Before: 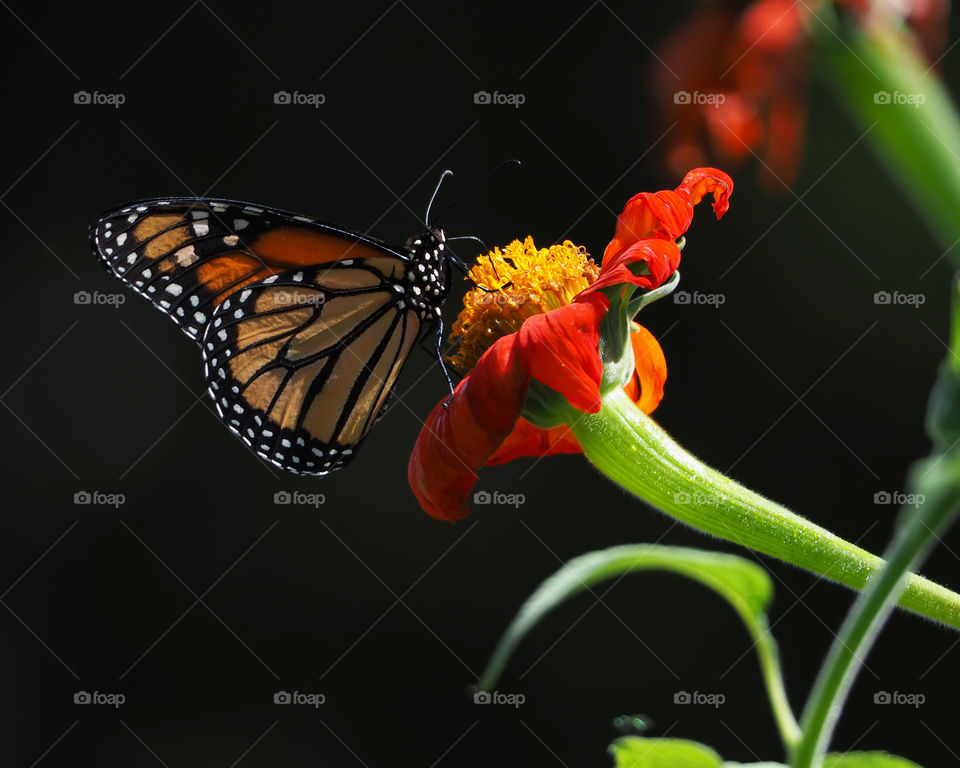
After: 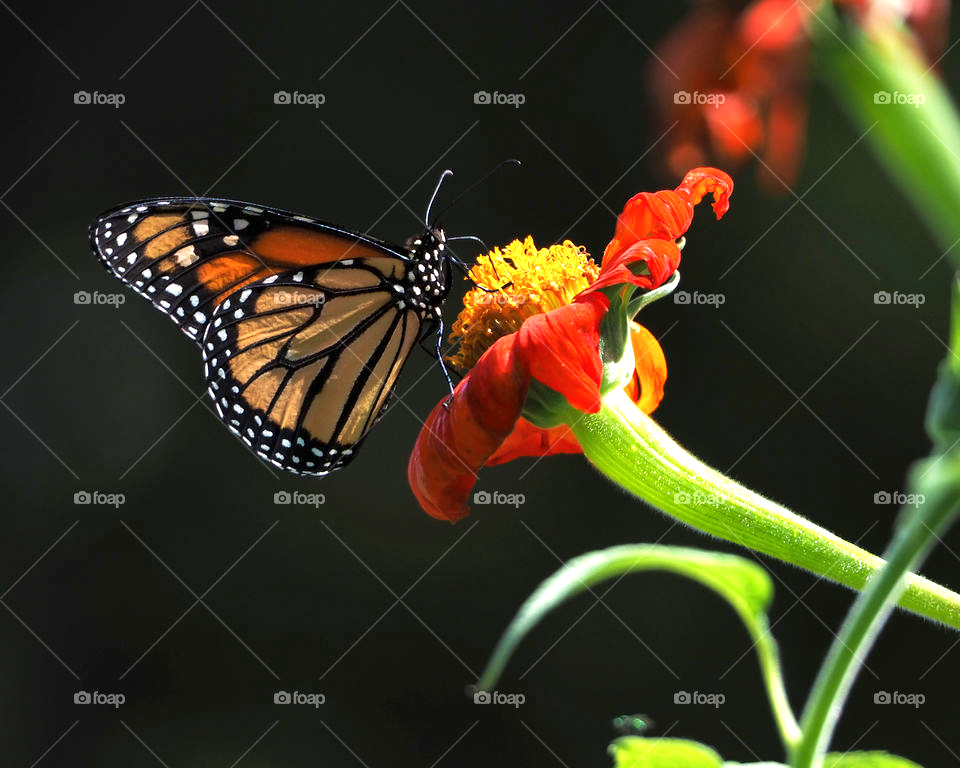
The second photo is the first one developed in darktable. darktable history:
local contrast: mode bilateral grid, contrast 21, coarseness 51, detail 132%, midtone range 0.2
exposure: black level correction 0, exposure 0.899 EV, compensate highlight preservation false
velvia: on, module defaults
